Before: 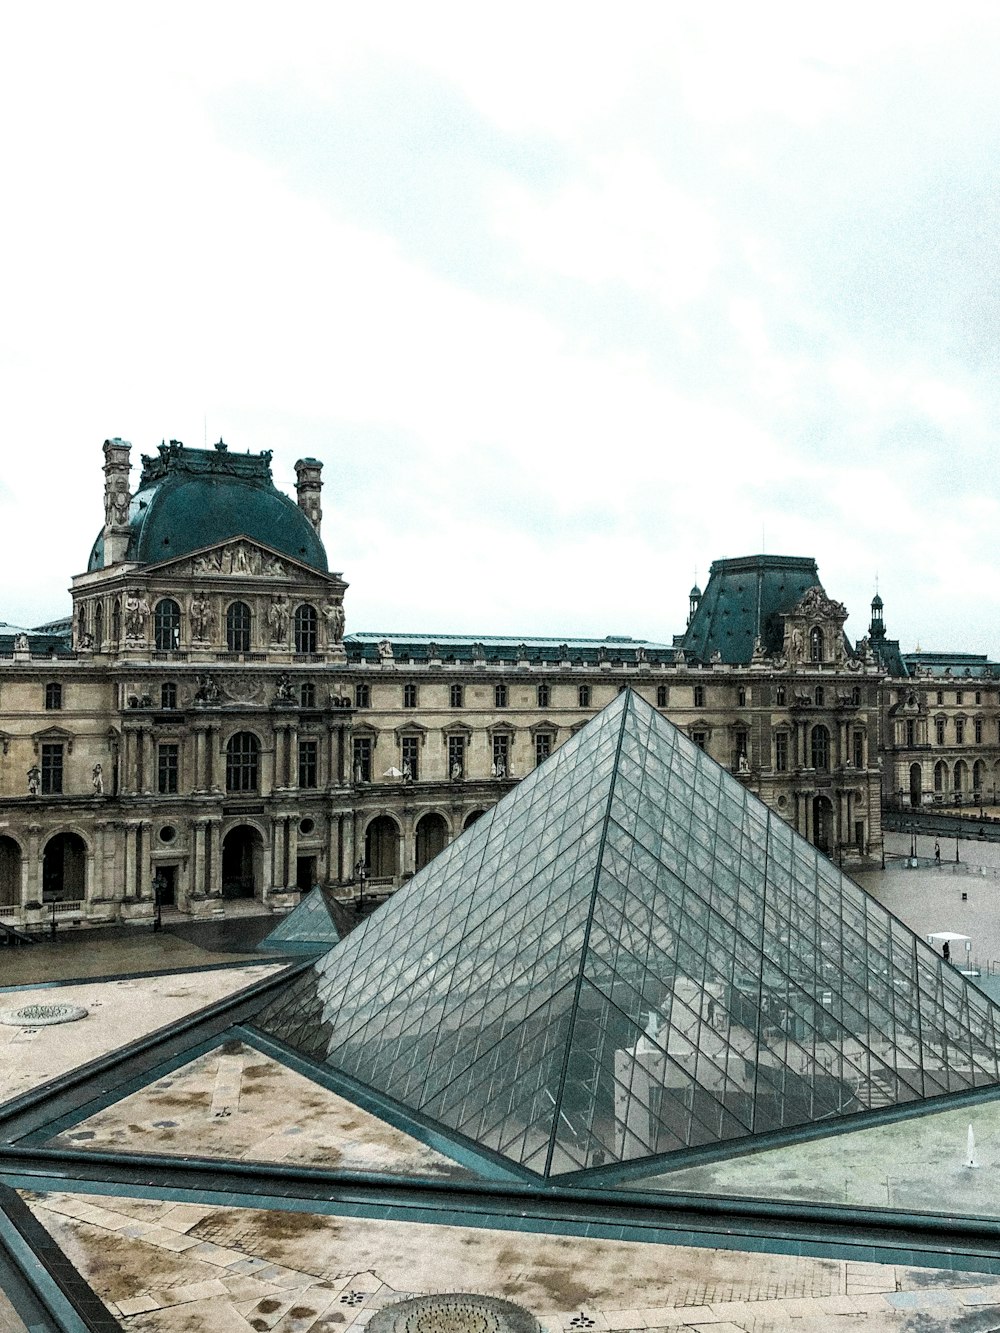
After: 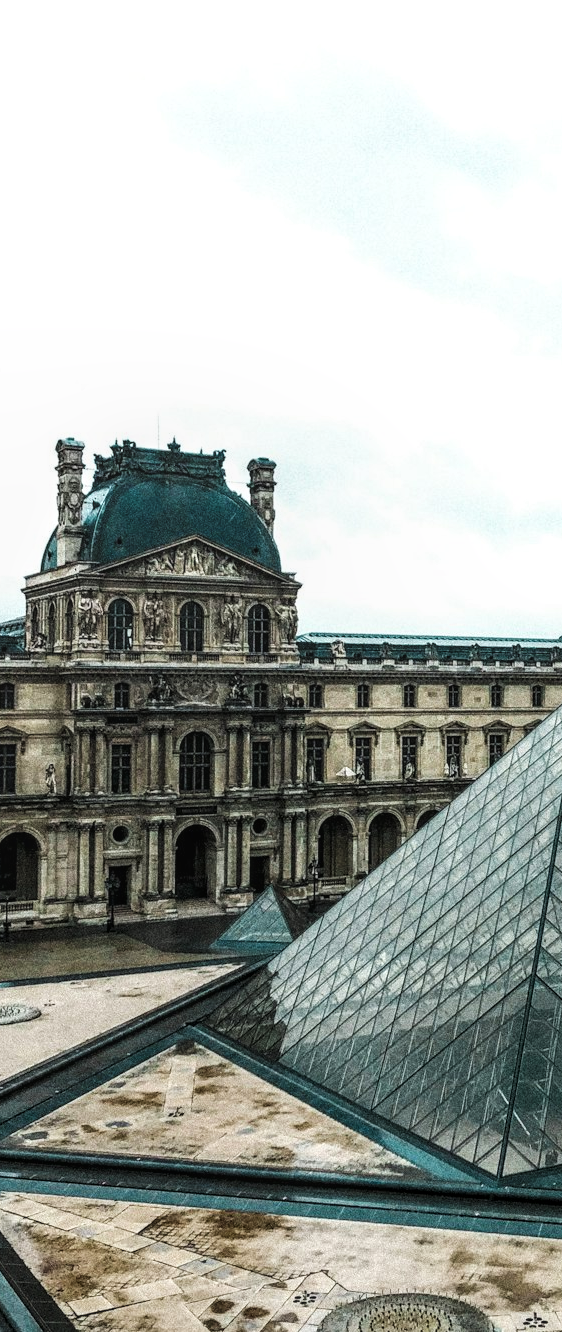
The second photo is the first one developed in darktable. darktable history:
local contrast: on, module defaults
exposure: black level correction -0.004, exposure 0.035 EV, compensate exposure bias true, compensate highlight preservation false
crop: left 4.792%, right 38.912%
tone curve: curves: ch0 [(0, 0) (0.227, 0.17) (0.766, 0.774) (1, 1)]; ch1 [(0, 0) (0.114, 0.127) (0.437, 0.452) (0.498, 0.495) (0.579, 0.576) (1, 1)]; ch2 [(0, 0) (0.233, 0.259) (0.493, 0.492) (0.568, 0.579) (1, 1)], preserve colors none
